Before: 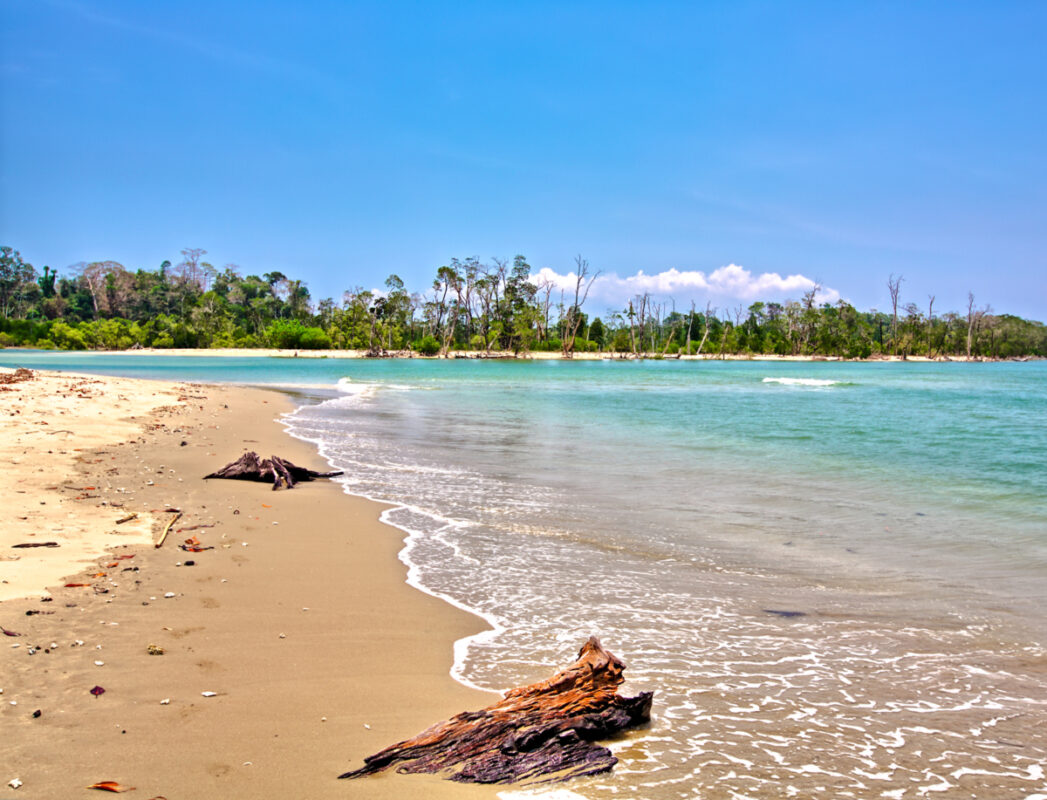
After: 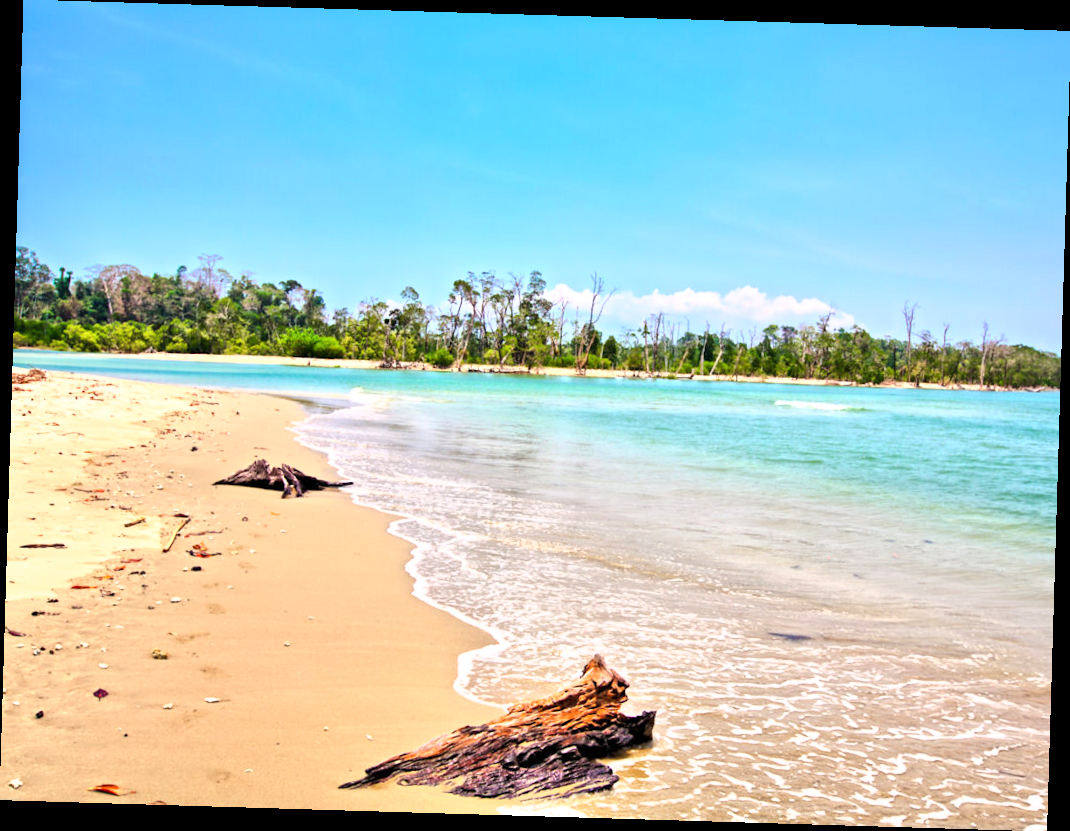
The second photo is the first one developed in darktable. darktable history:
rotate and perspective: rotation 1.72°, automatic cropping off
base curve: curves: ch0 [(0, 0) (0.557, 0.834) (1, 1)]
